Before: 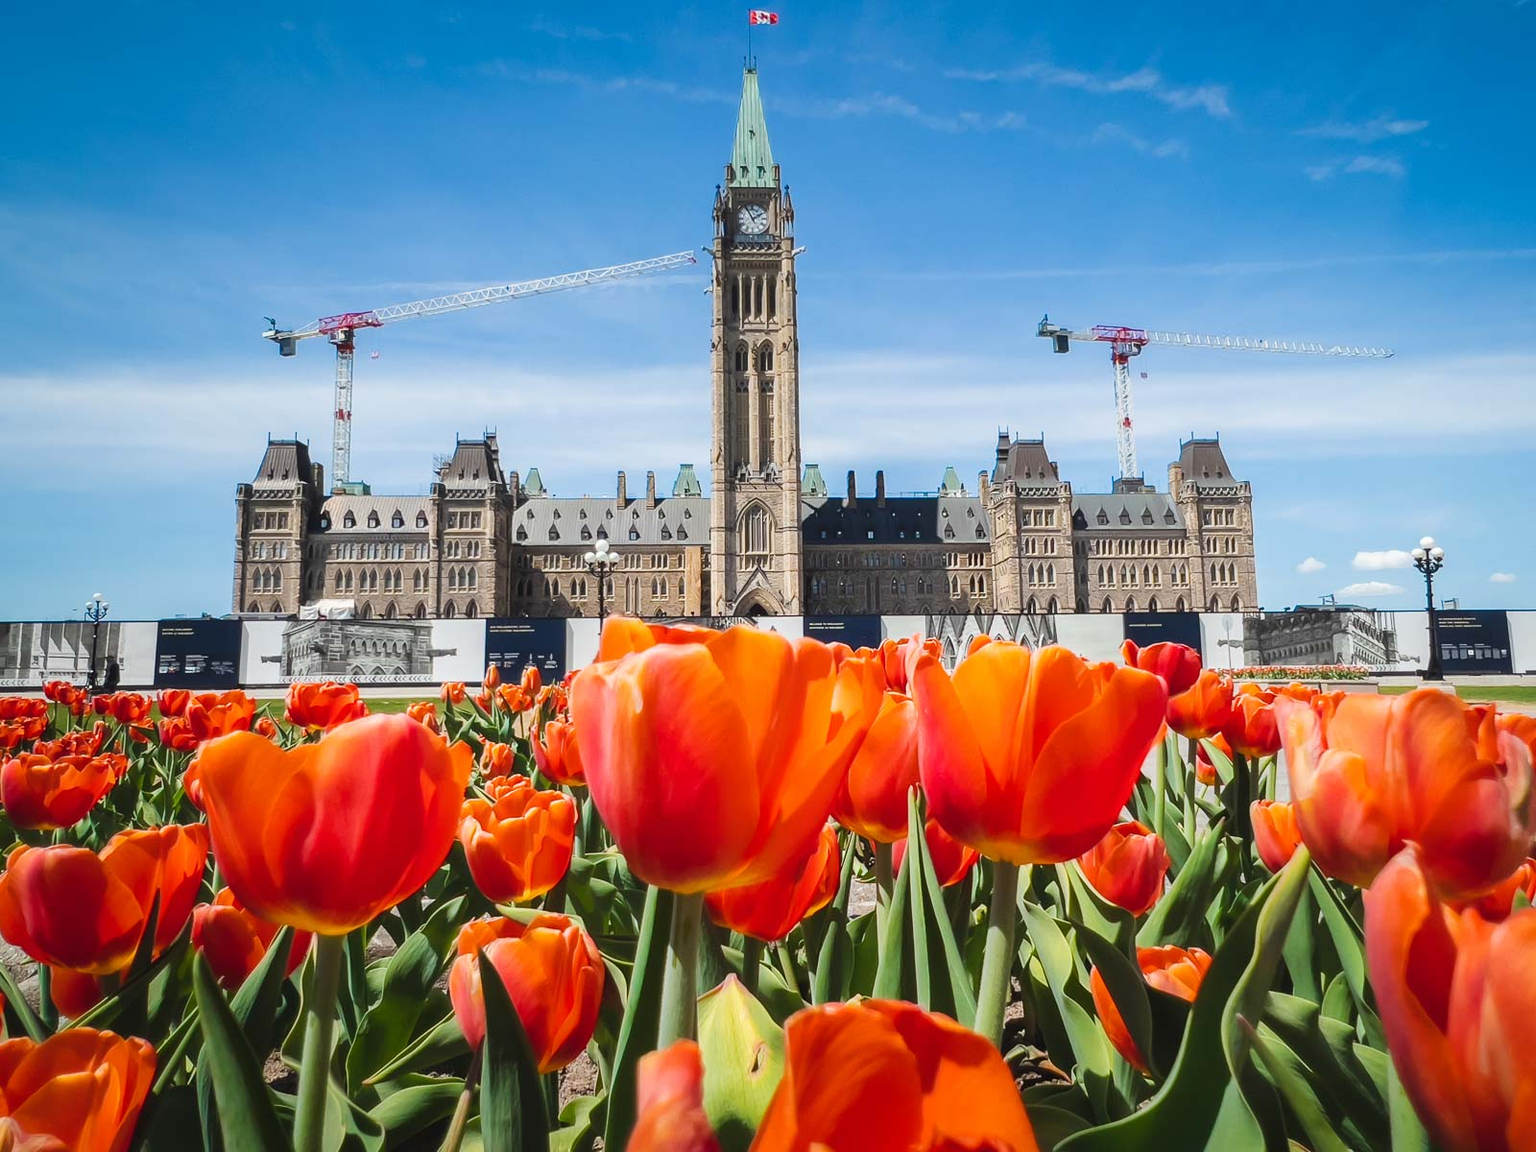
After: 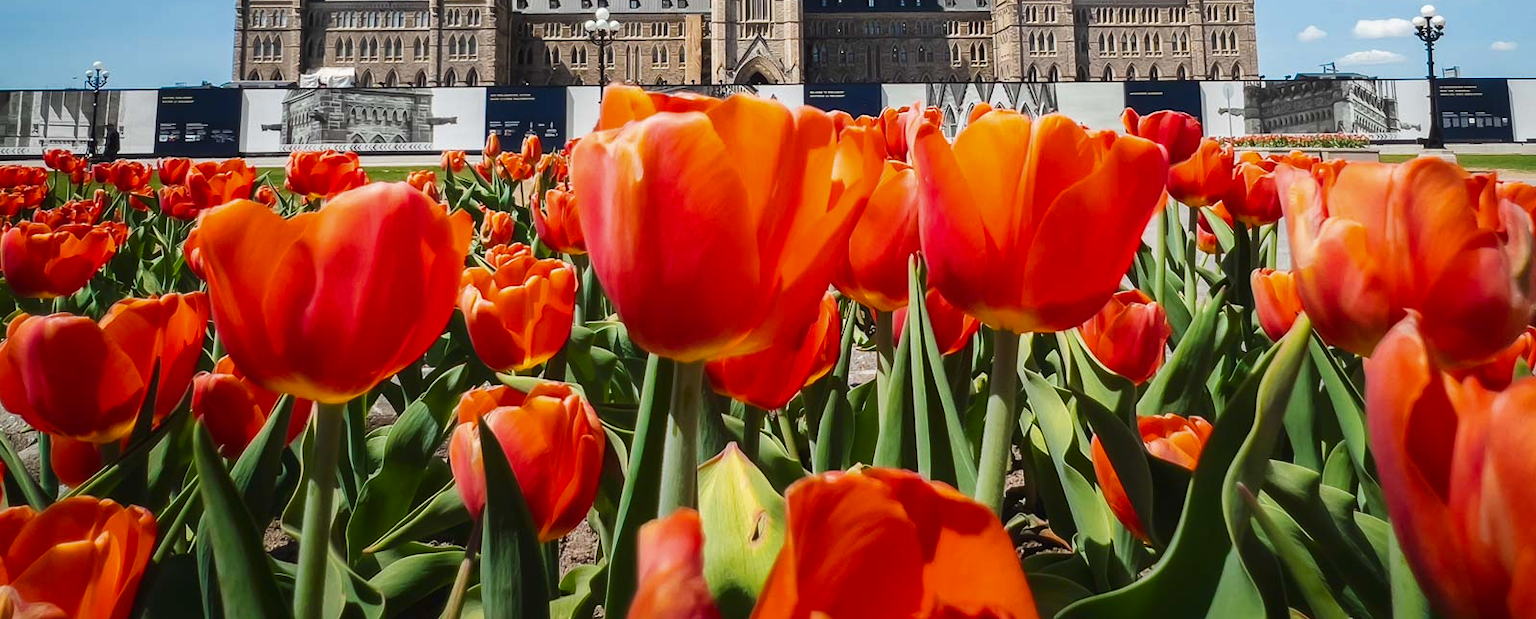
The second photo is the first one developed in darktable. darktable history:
contrast brightness saturation: brightness -0.09
crop and rotate: top 46.237%
